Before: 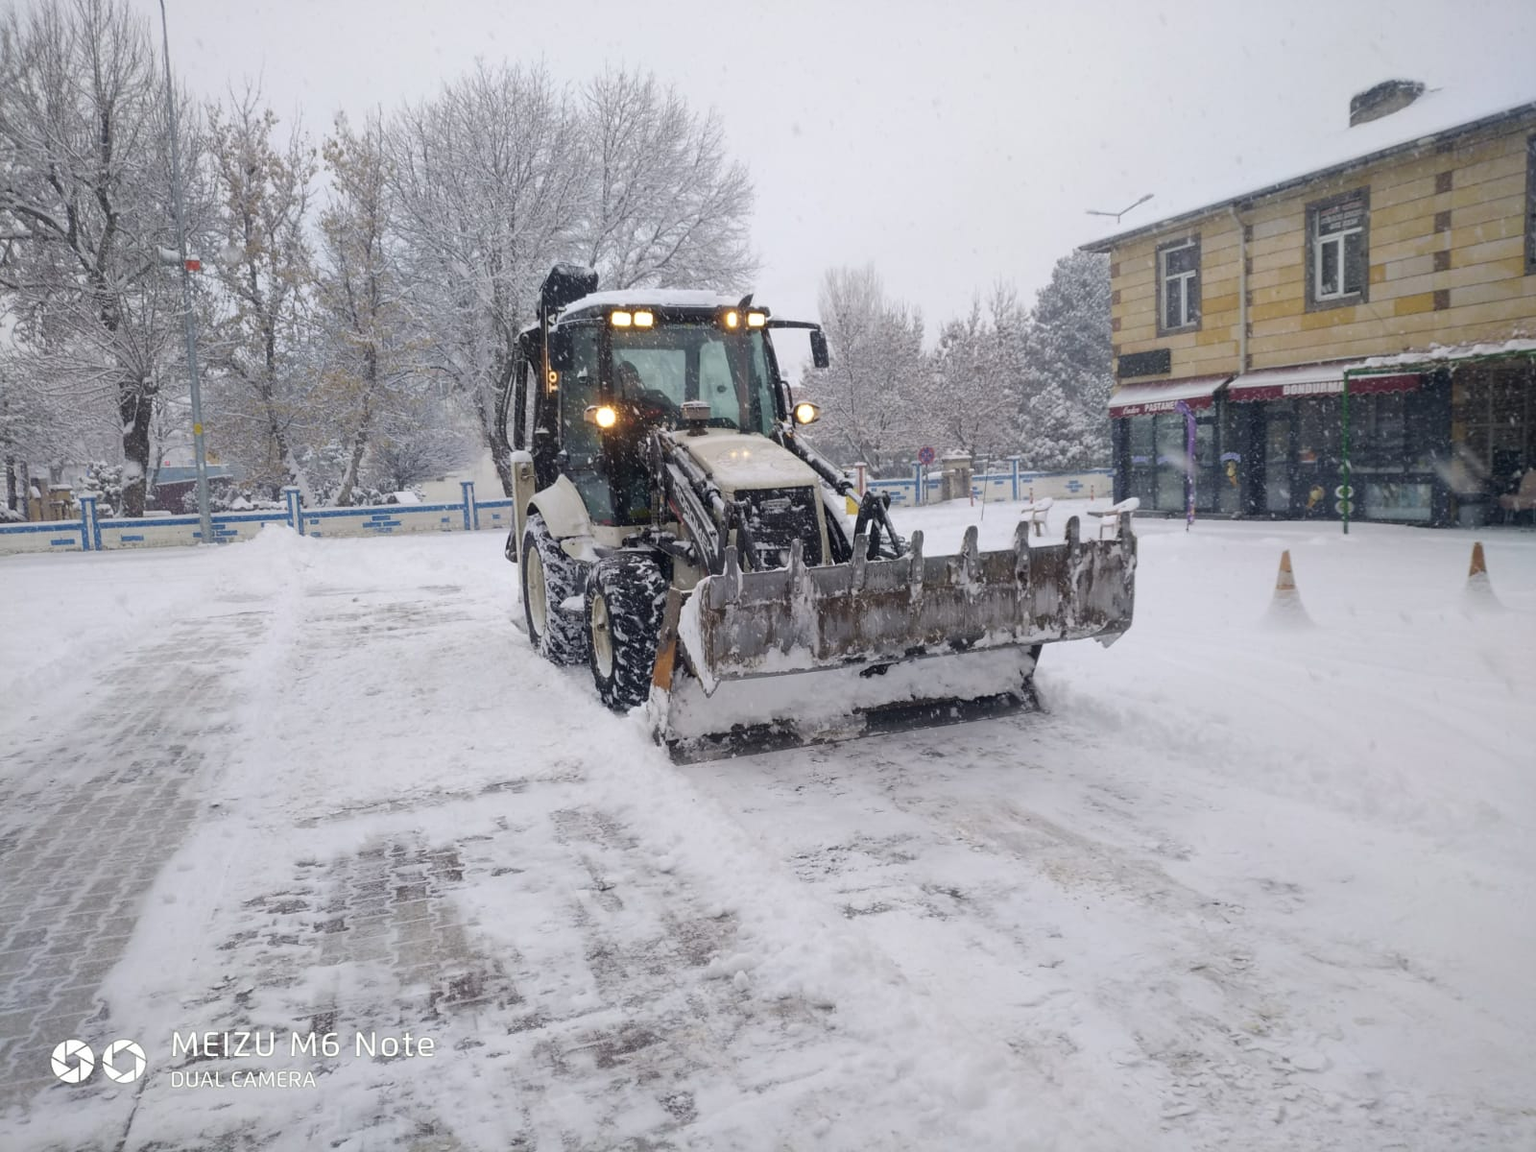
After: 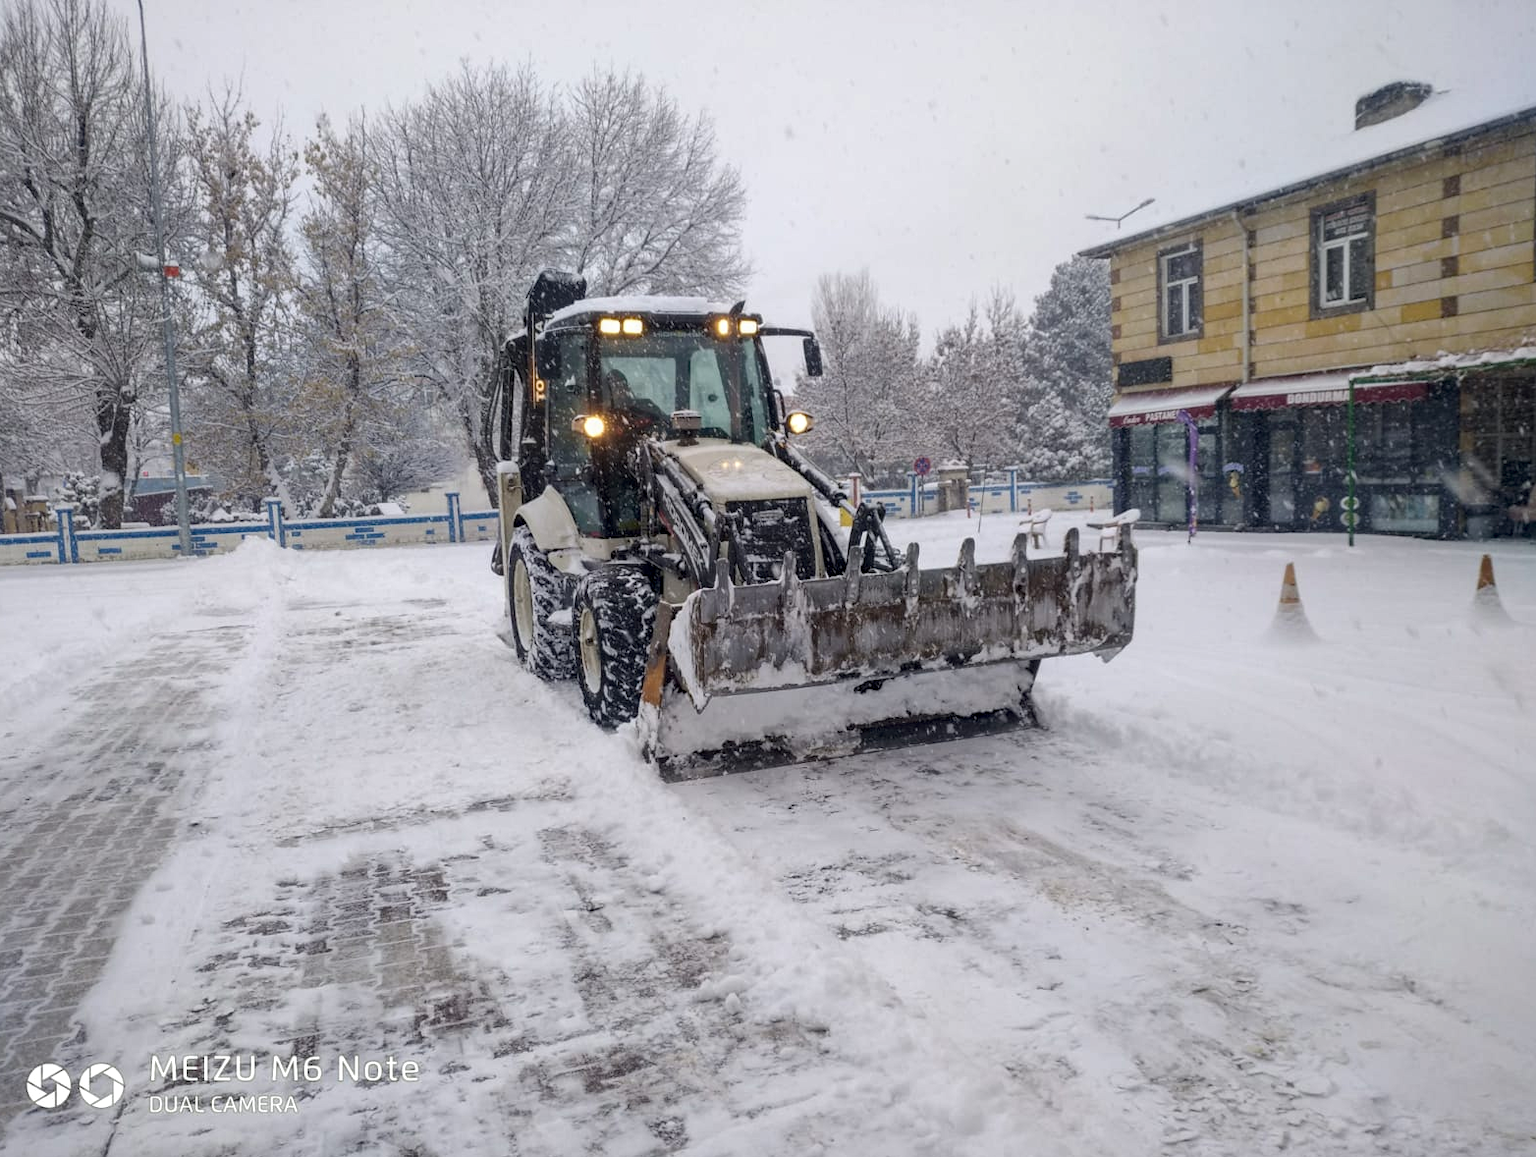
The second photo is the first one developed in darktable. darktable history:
crop and rotate: left 1.701%, right 0.525%, bottom 1.742%
haze removal: compatibility mode true, adaptive false
exposure: compensate highlight preservation false
local contrast: on, module defaults
